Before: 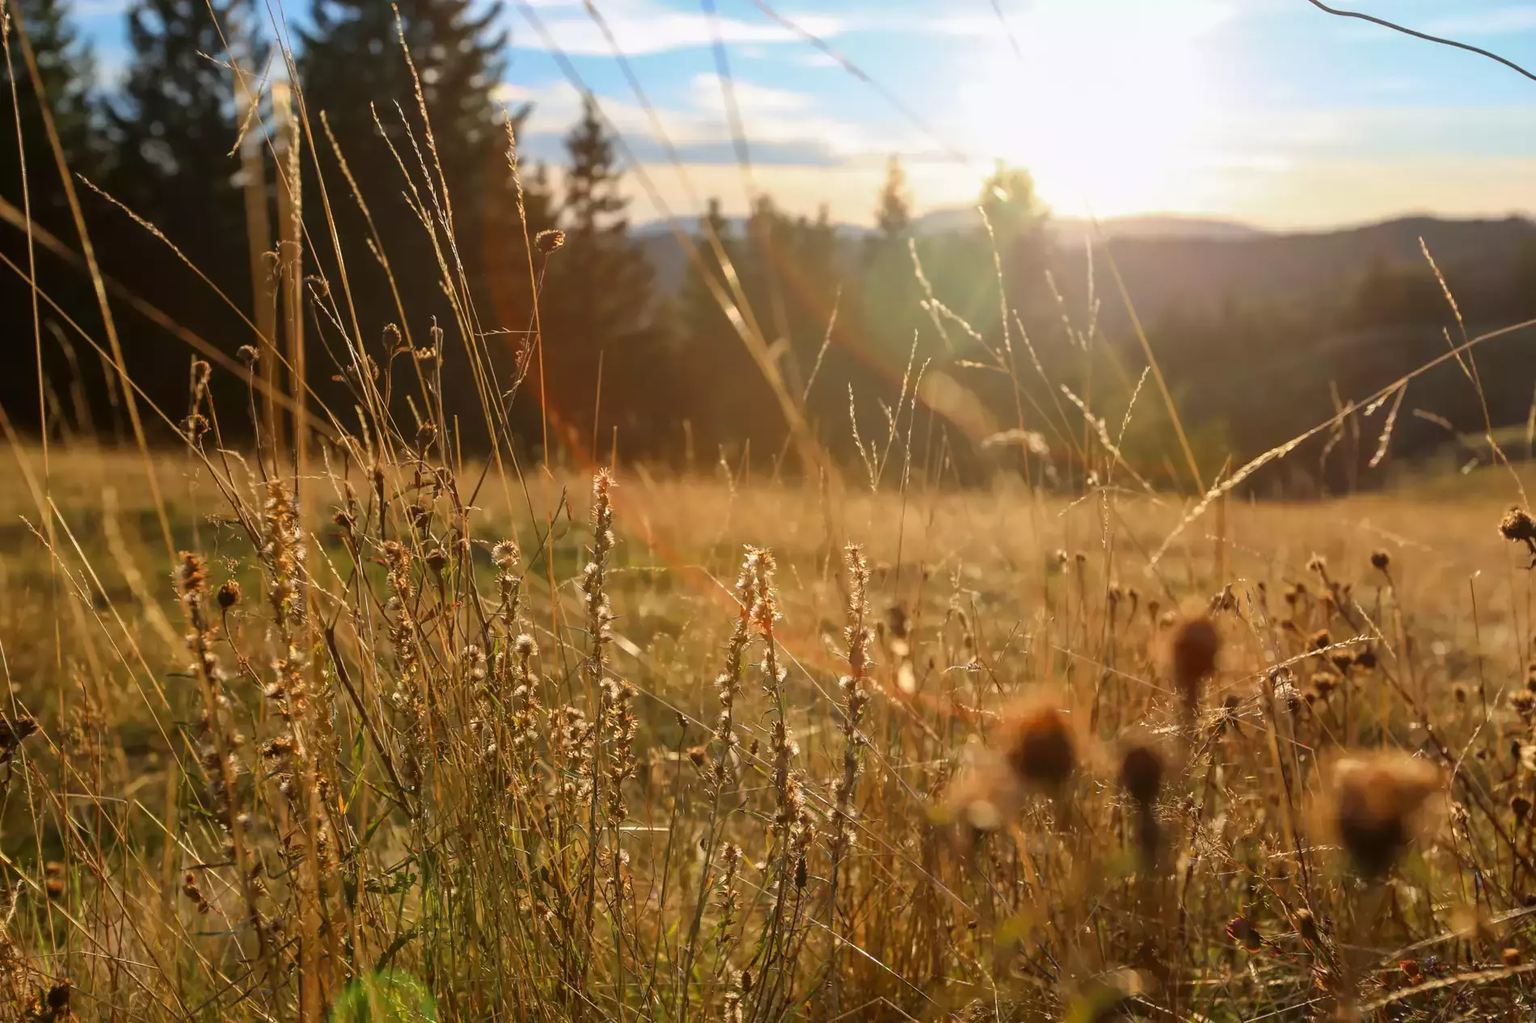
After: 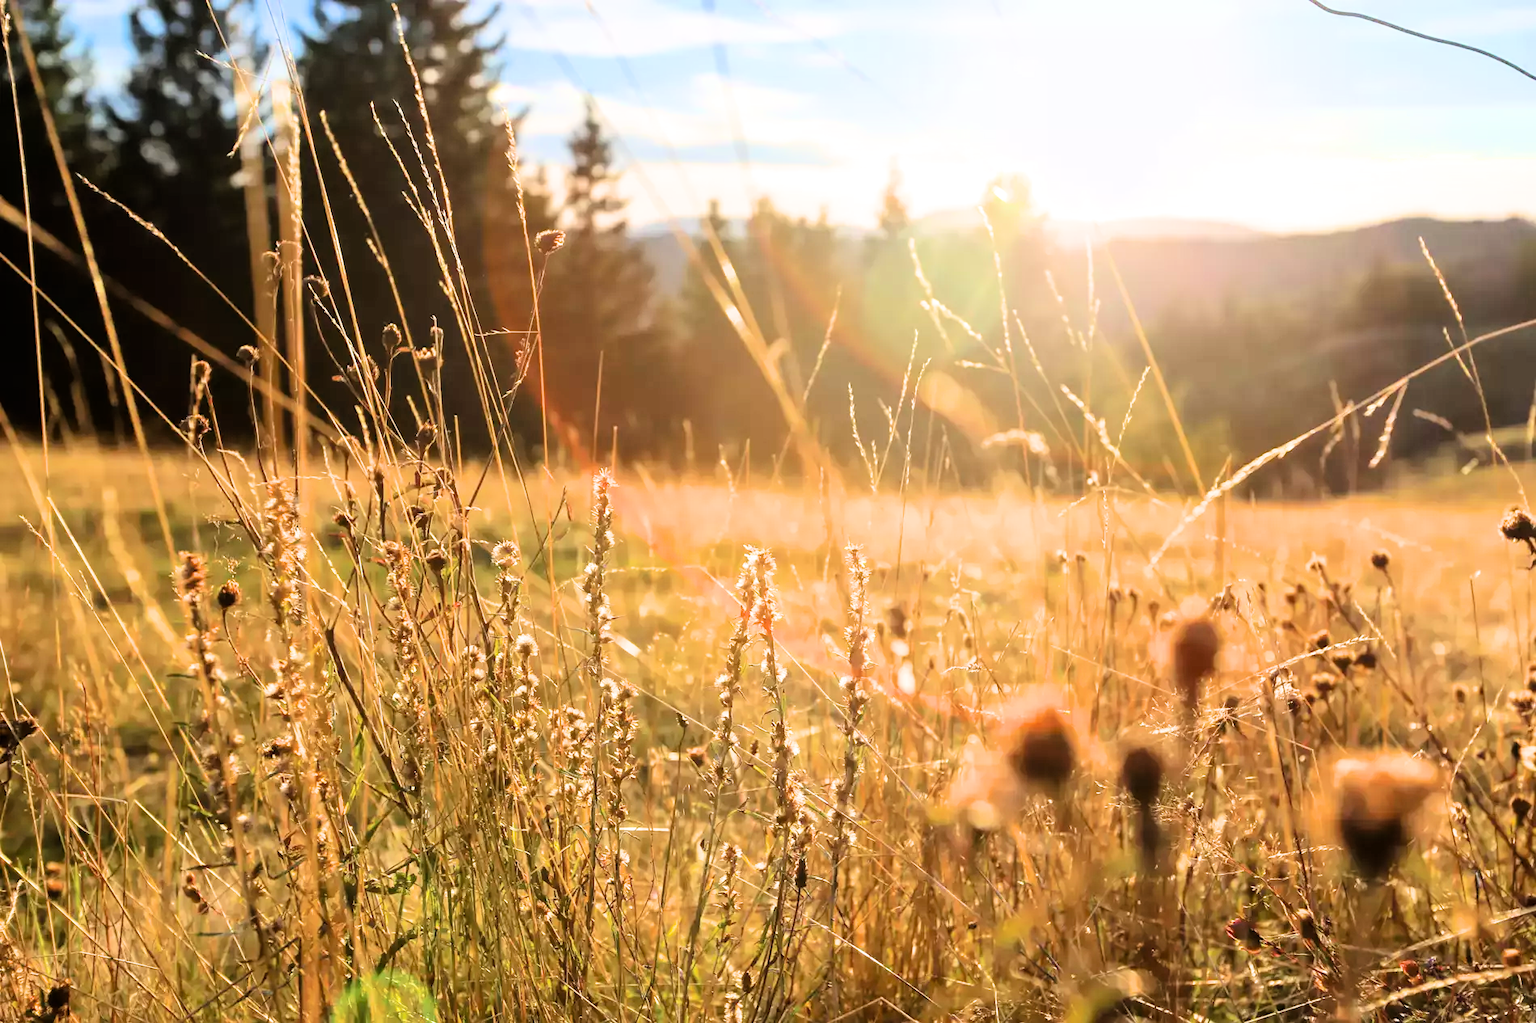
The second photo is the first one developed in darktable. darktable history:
exposure: black level correction 0, exposure 1.3 EV, compensate exposure bias true, compensate highlight preservation false
filmic rgb: hardness 4.17, contrast 1.364, color science v6 (2022)
